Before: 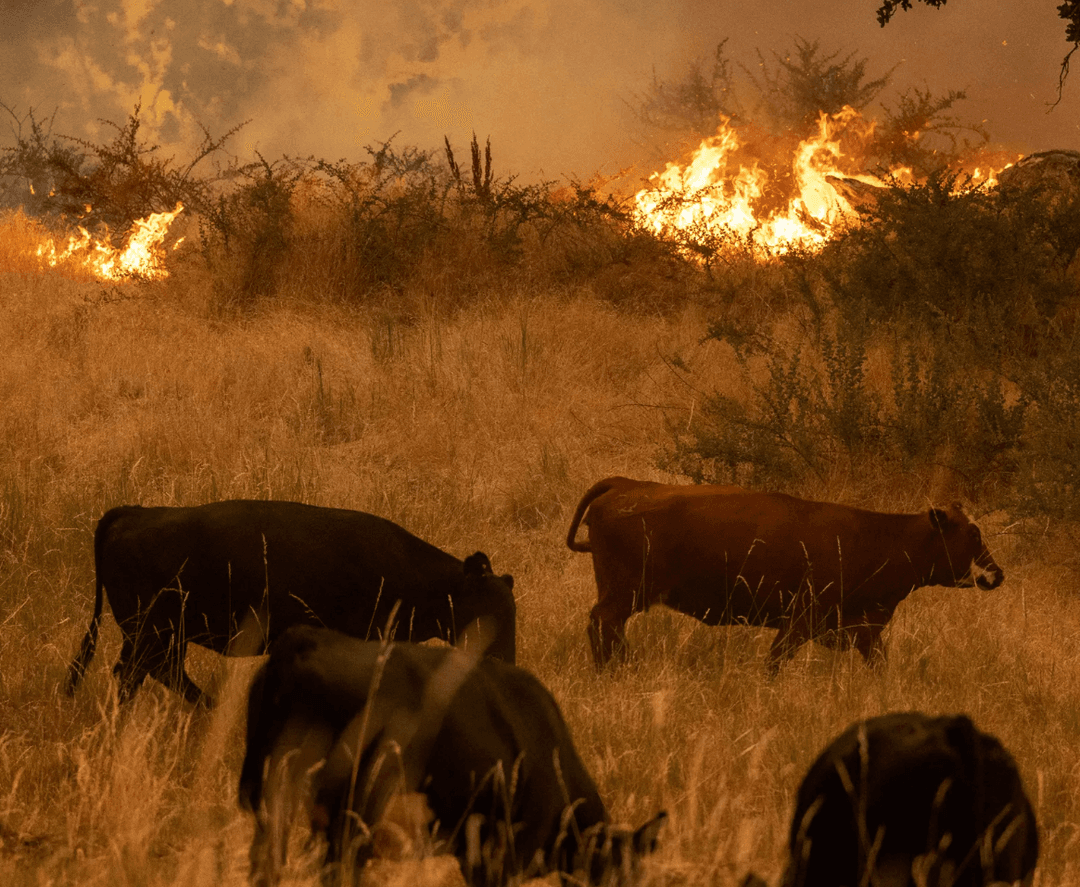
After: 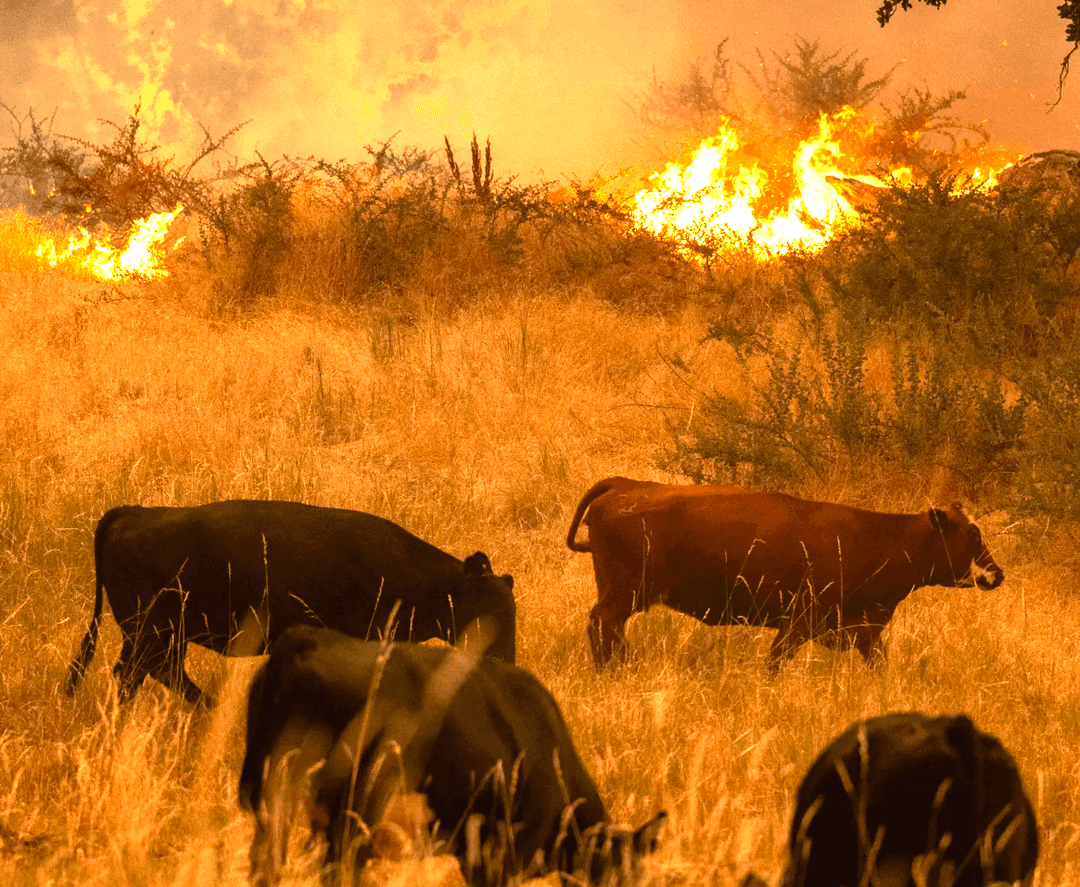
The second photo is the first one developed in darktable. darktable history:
contrast brightness saturation: saturation 0.13
exposure: black level correction 0, exposure 1.55 EV, compensate exposure bias true, compensate highlight preservation false
